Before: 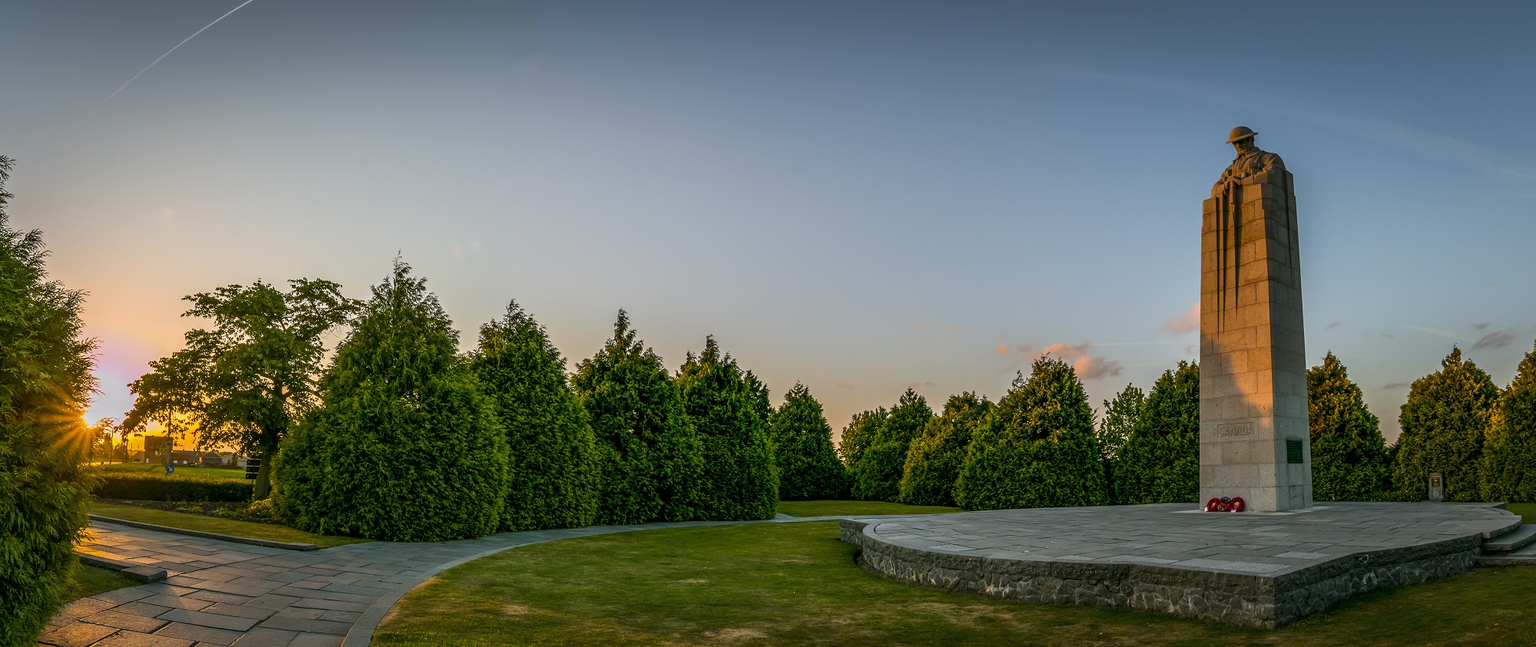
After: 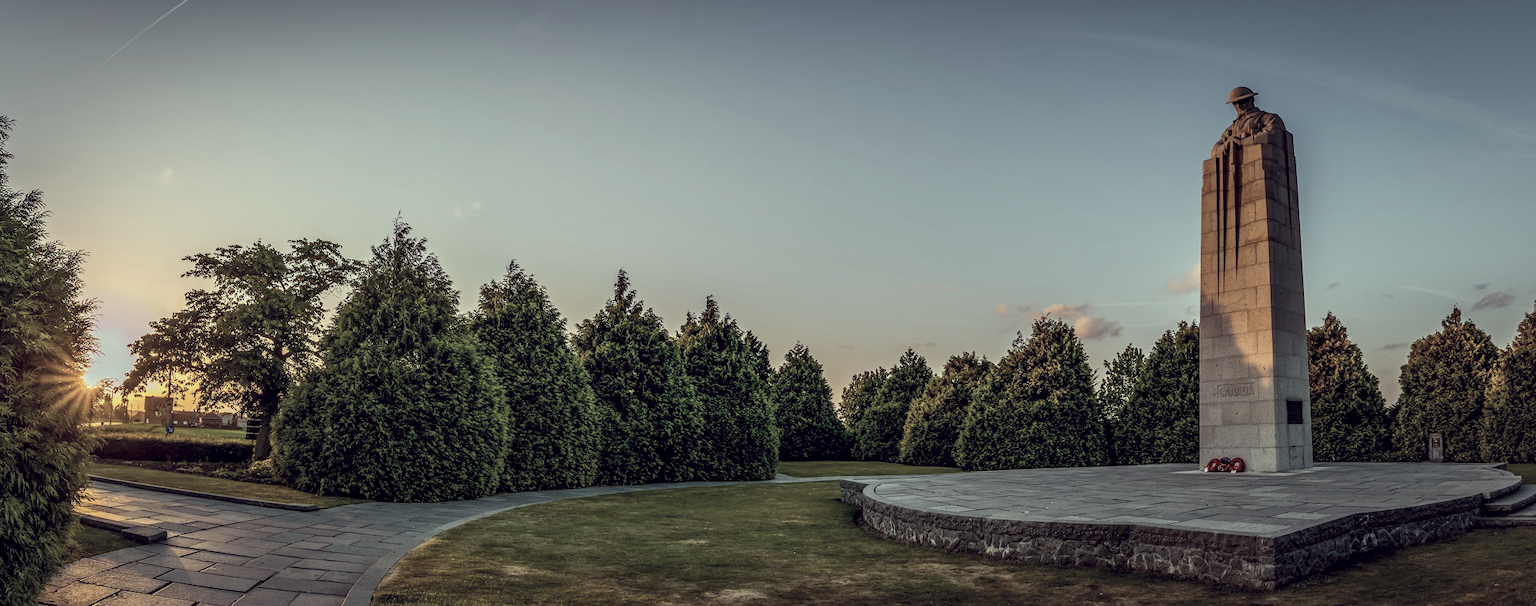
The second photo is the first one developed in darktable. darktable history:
local contrast: on, module defaults
crop and rotate: top 6.25%
color correction: highlights a* -20.17, highlights b* 20.27, shadows a* 20.03, shadows b* -20.46, saturation 0.43
